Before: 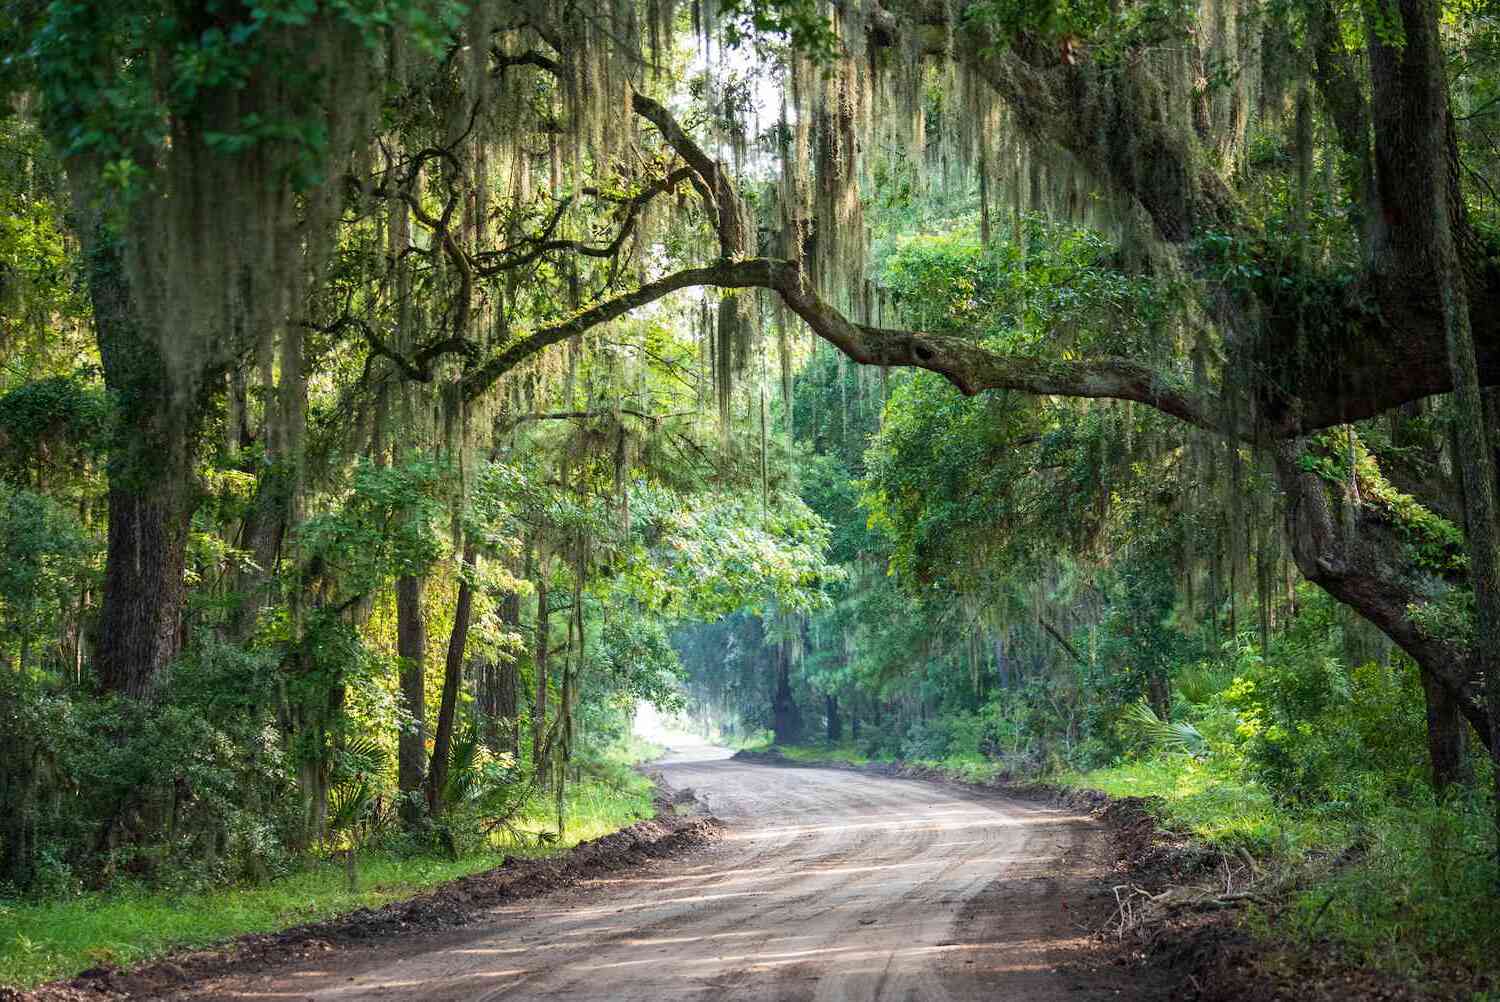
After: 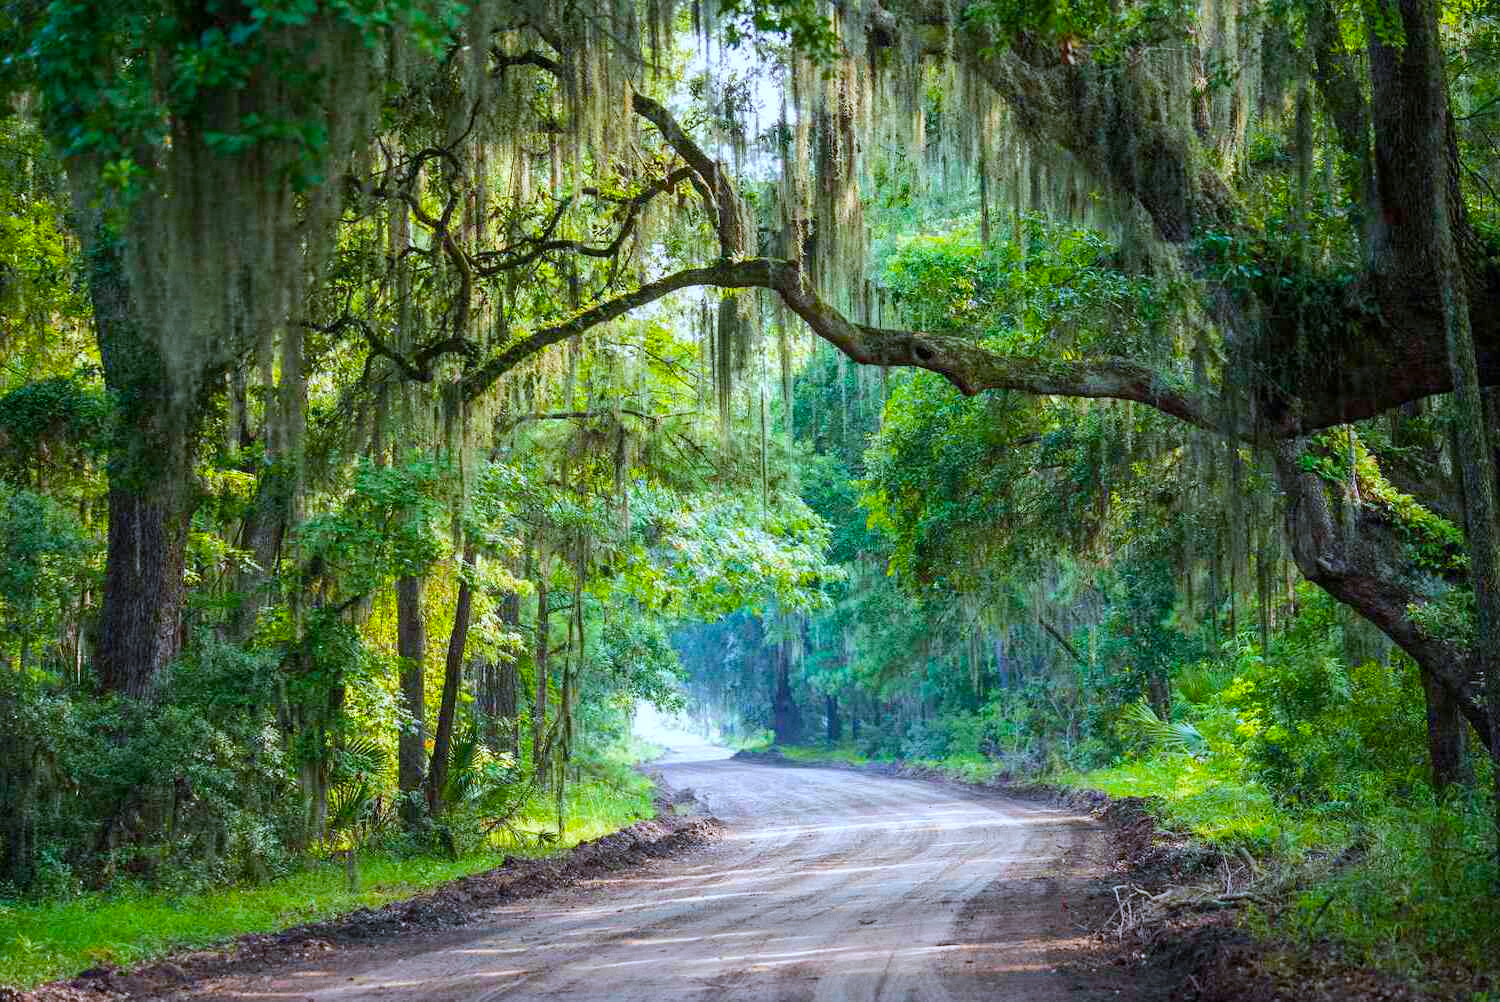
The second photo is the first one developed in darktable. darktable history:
color balance rgb: perceptual saturation grading › global saturation 25%, perceptual brilliance grading › mid-tones 10%, perceptual brilliance grading › shadows 15%, global vibrance 20%
white balance: red 0.931, blue 1.11
grain: coarseness 14.57 ISO, strength 8.8%
